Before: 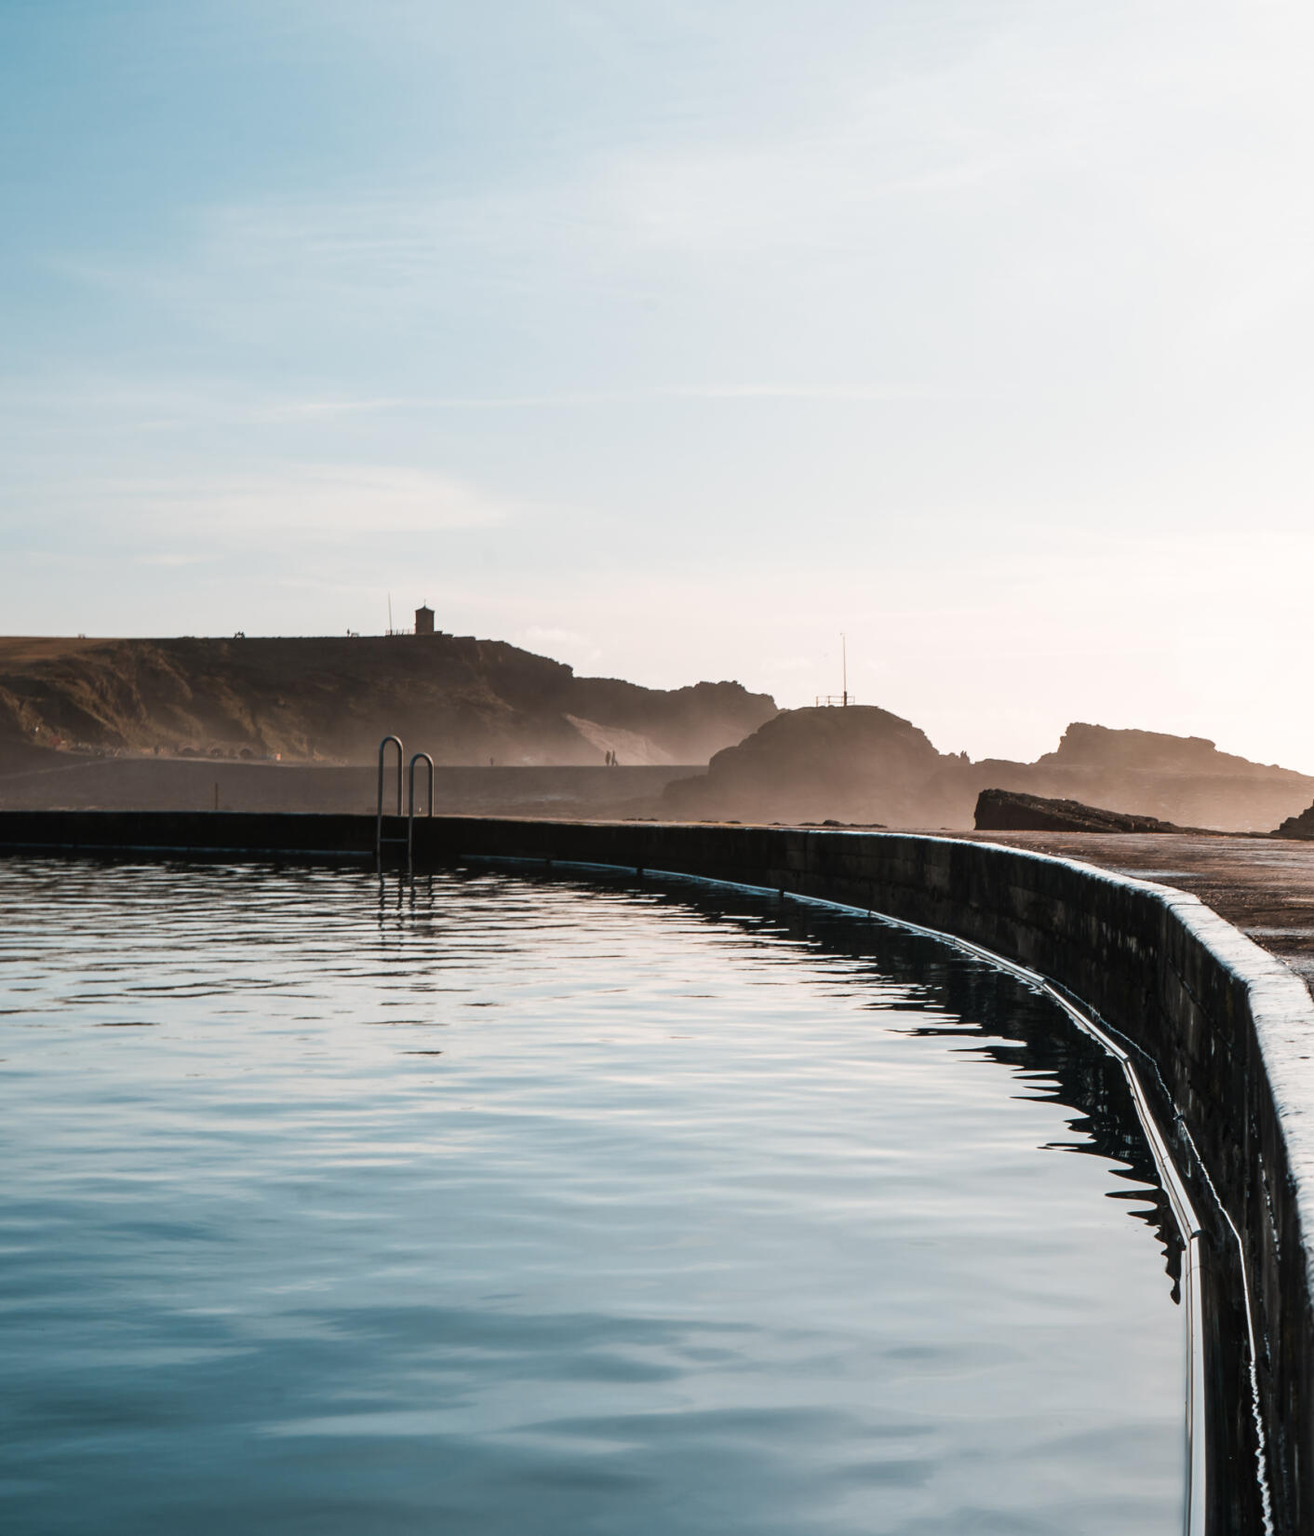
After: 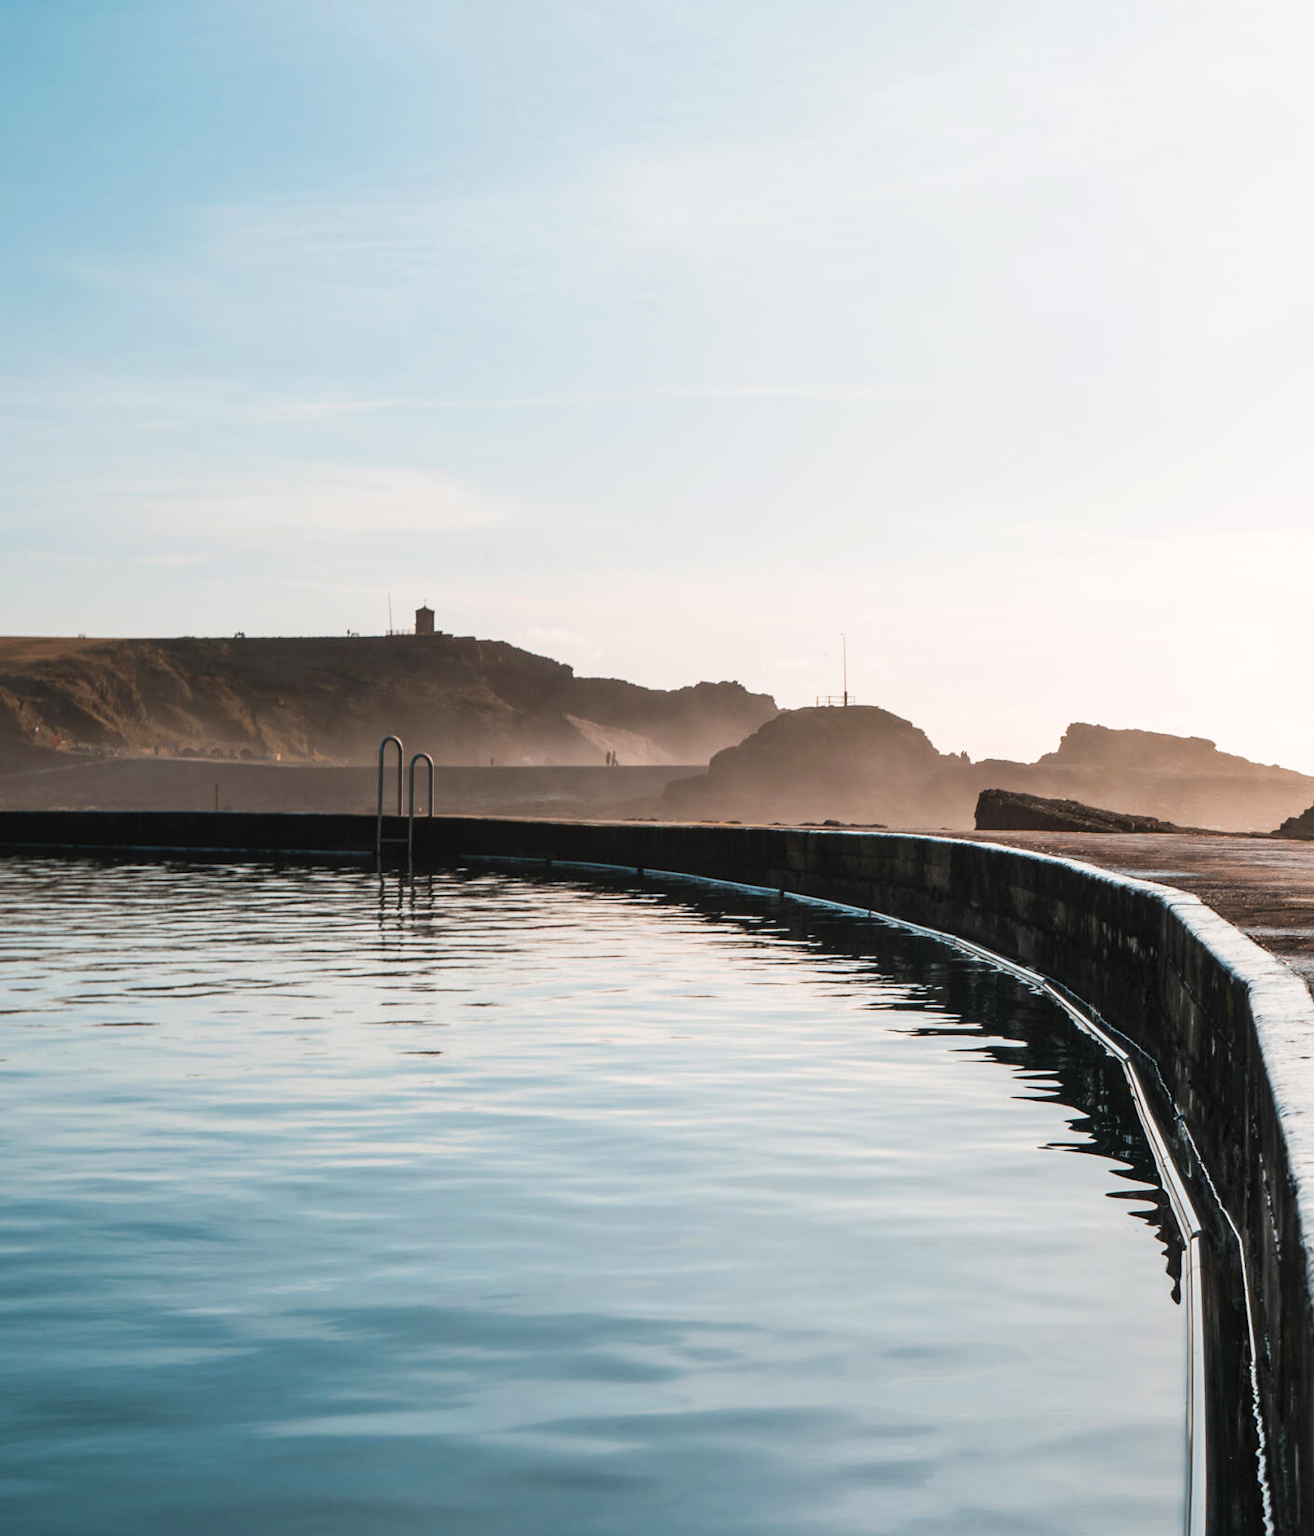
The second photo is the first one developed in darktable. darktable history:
contrast brightness saturation: contrast 0.034, brightness 0.069, saturation 0.122
